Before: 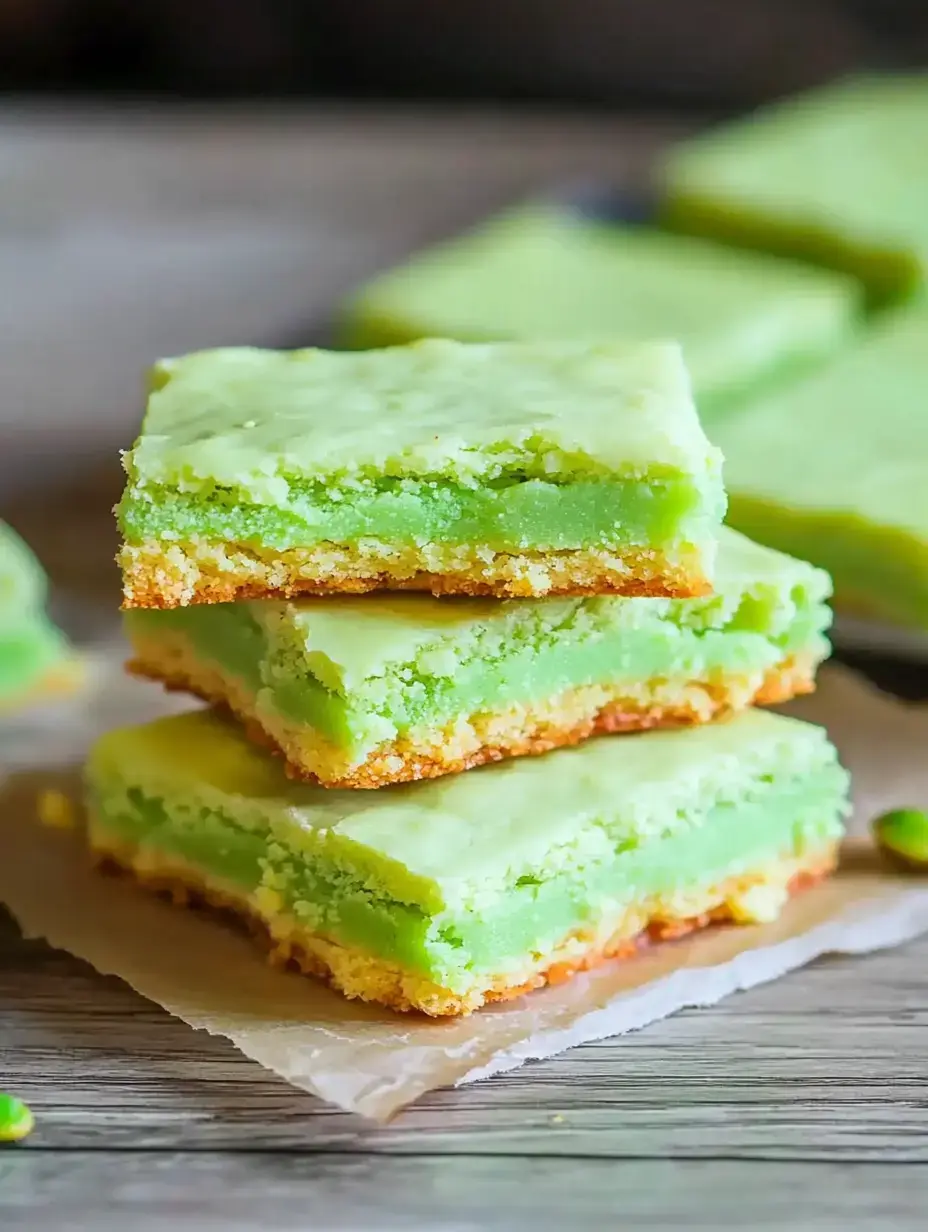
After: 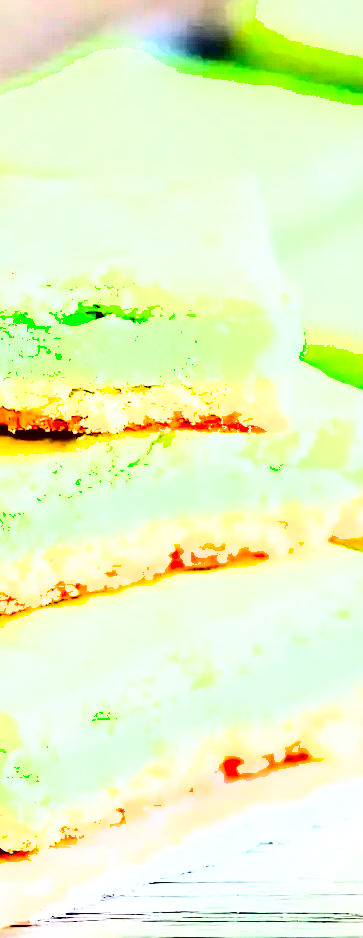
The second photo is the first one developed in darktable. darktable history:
crop: left 45.721%, top 13.393%, right 14.118%, bottom 10.01%
sharpen: amount 0.2
color balance: lift [0.991, 1, 1, 1], gamma [0.996, 1, 1, 1], input saturation 98.52%, contrast 20.34%, output saturation 103.72%
color balance rgb: on, module defaults
exposure: black level correction 0, exposure 1.35 EV, compensate exposure bias true, compensate highlight preservation false
shadows and highlights: soften with gaussian
rgb curve: curves: ch0 [(0, 0) (0.21, 0.15) (0.24, 0.21) (0.5, 0.75) (0.75, 0.96) (0.89, 0.99) (1, 1)]; ch1 [(0, 0.02) (0.21, 0.13) (0.25, 0.2) (0.5, 0.67) (0.75, 0.9) (0.89, 0.97) (1, 1)]; ch2 [(0, 0.02) (0.21, 0.13) (0.25, 0.2) (0.5, 0.67) (0.75, 0.9) (0.89, 0.97) (1, 1)], compensate middle gray true
